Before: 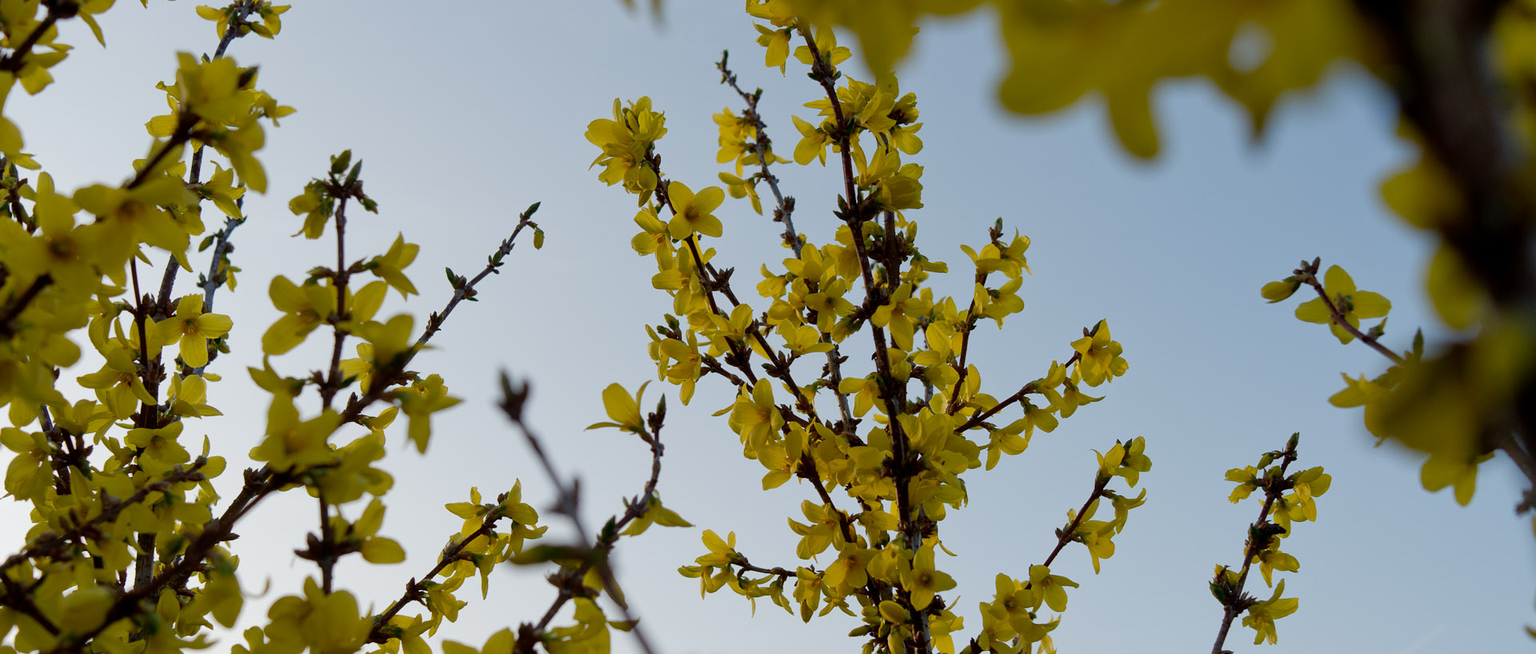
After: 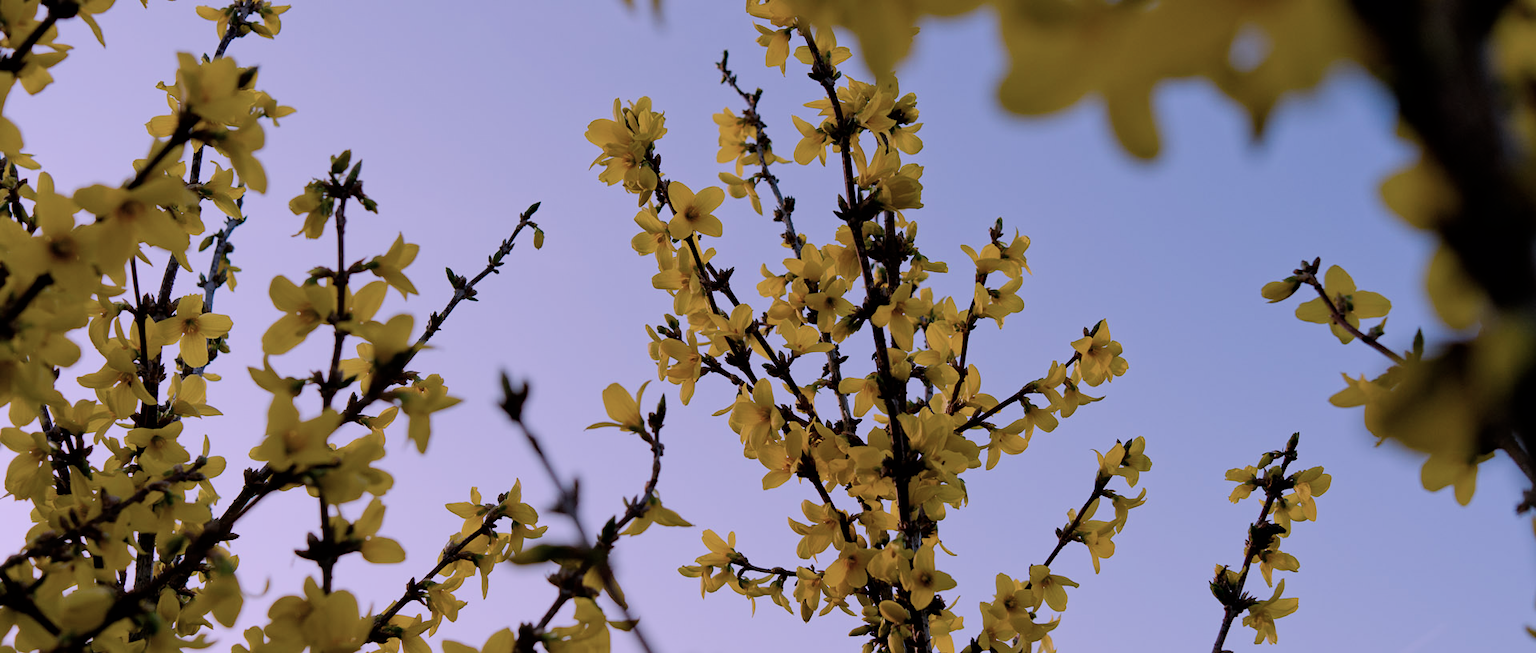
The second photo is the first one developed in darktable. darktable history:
filmic rgb: black relative exposure -7.25 EV, white relative exposure 5.09 EV, hardness 3.2
color balance rgb: perceptual saturation grading › global saturation 0.199%
color correction: highlights a* 15.04, highlights b* -25.01
haze removal: compatibility mode true, adaptive false
